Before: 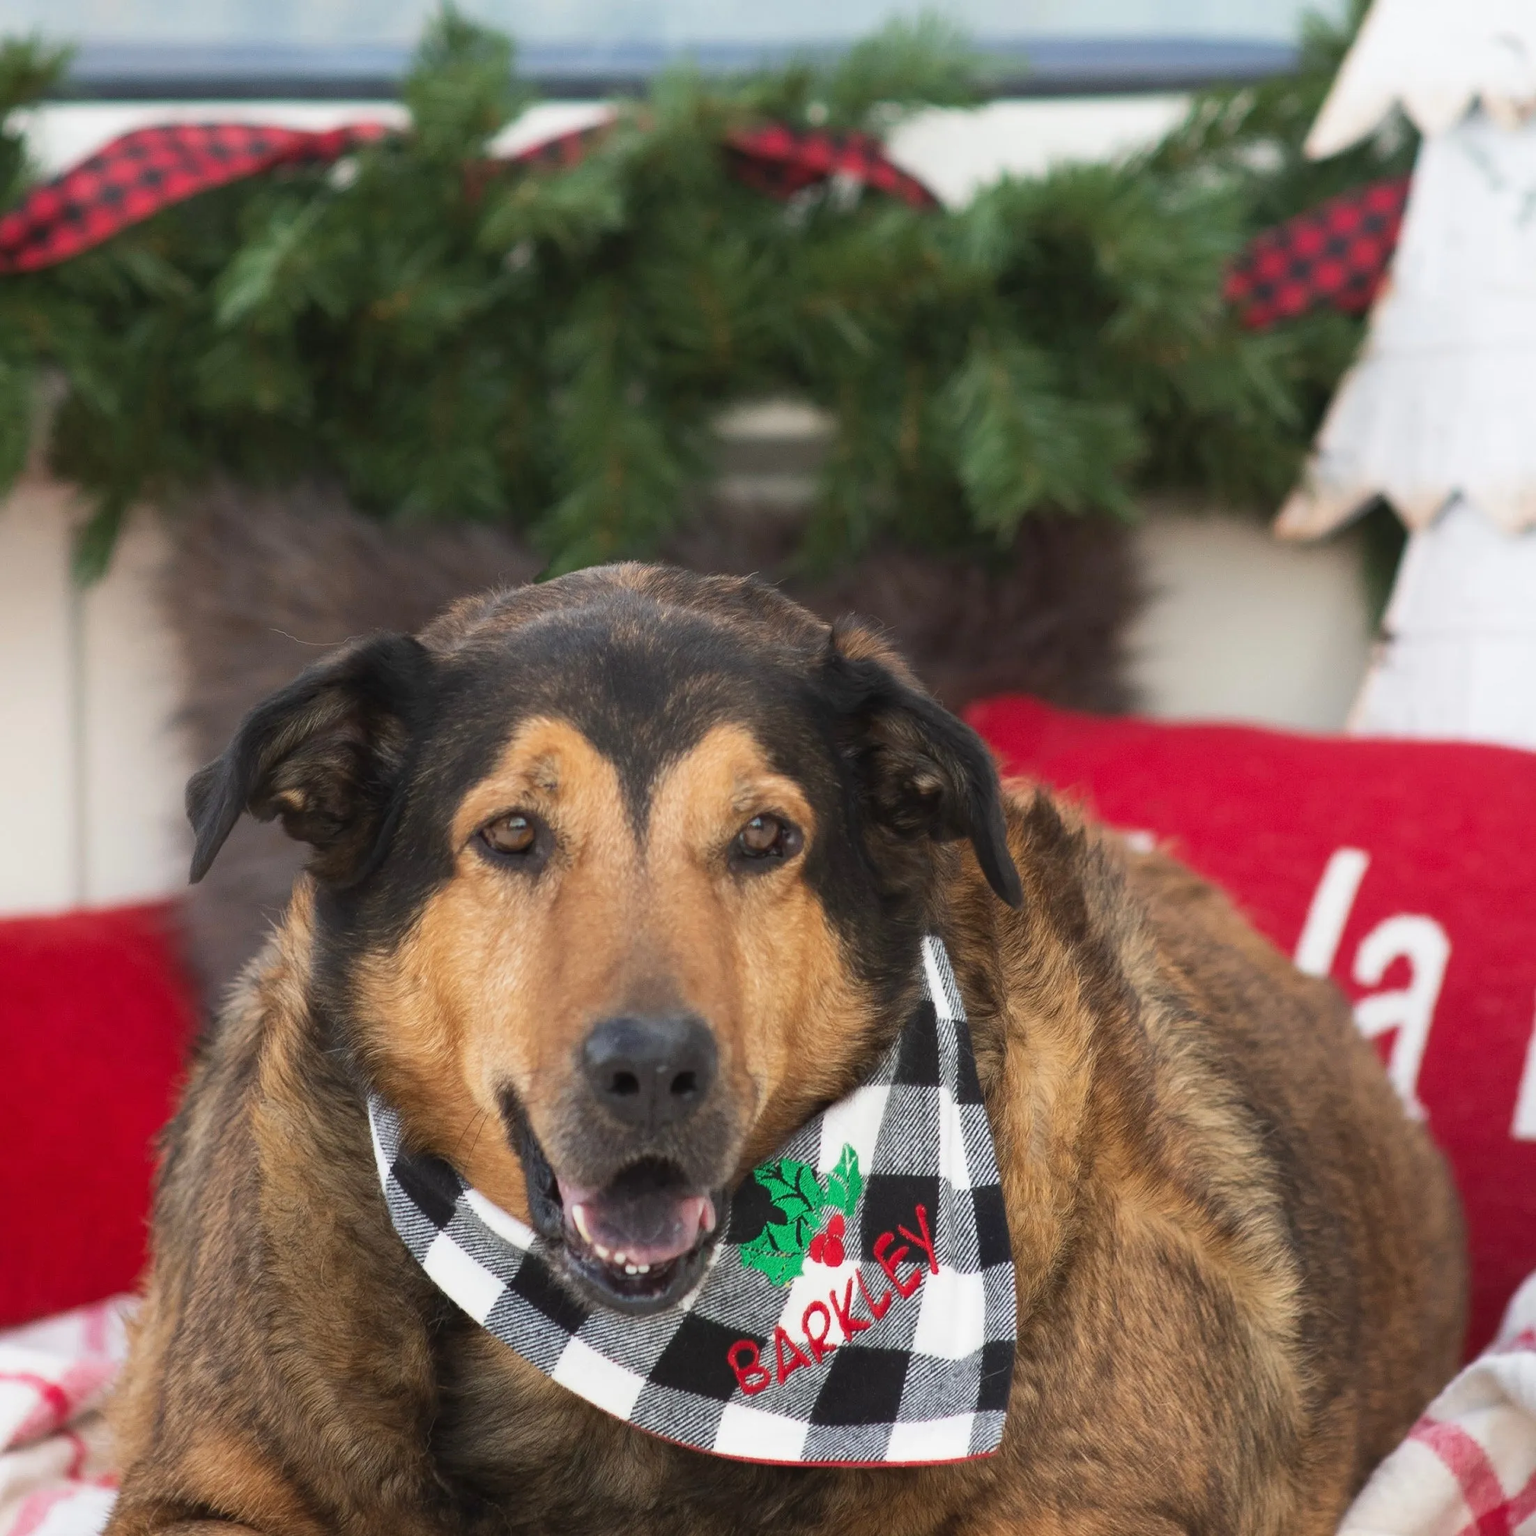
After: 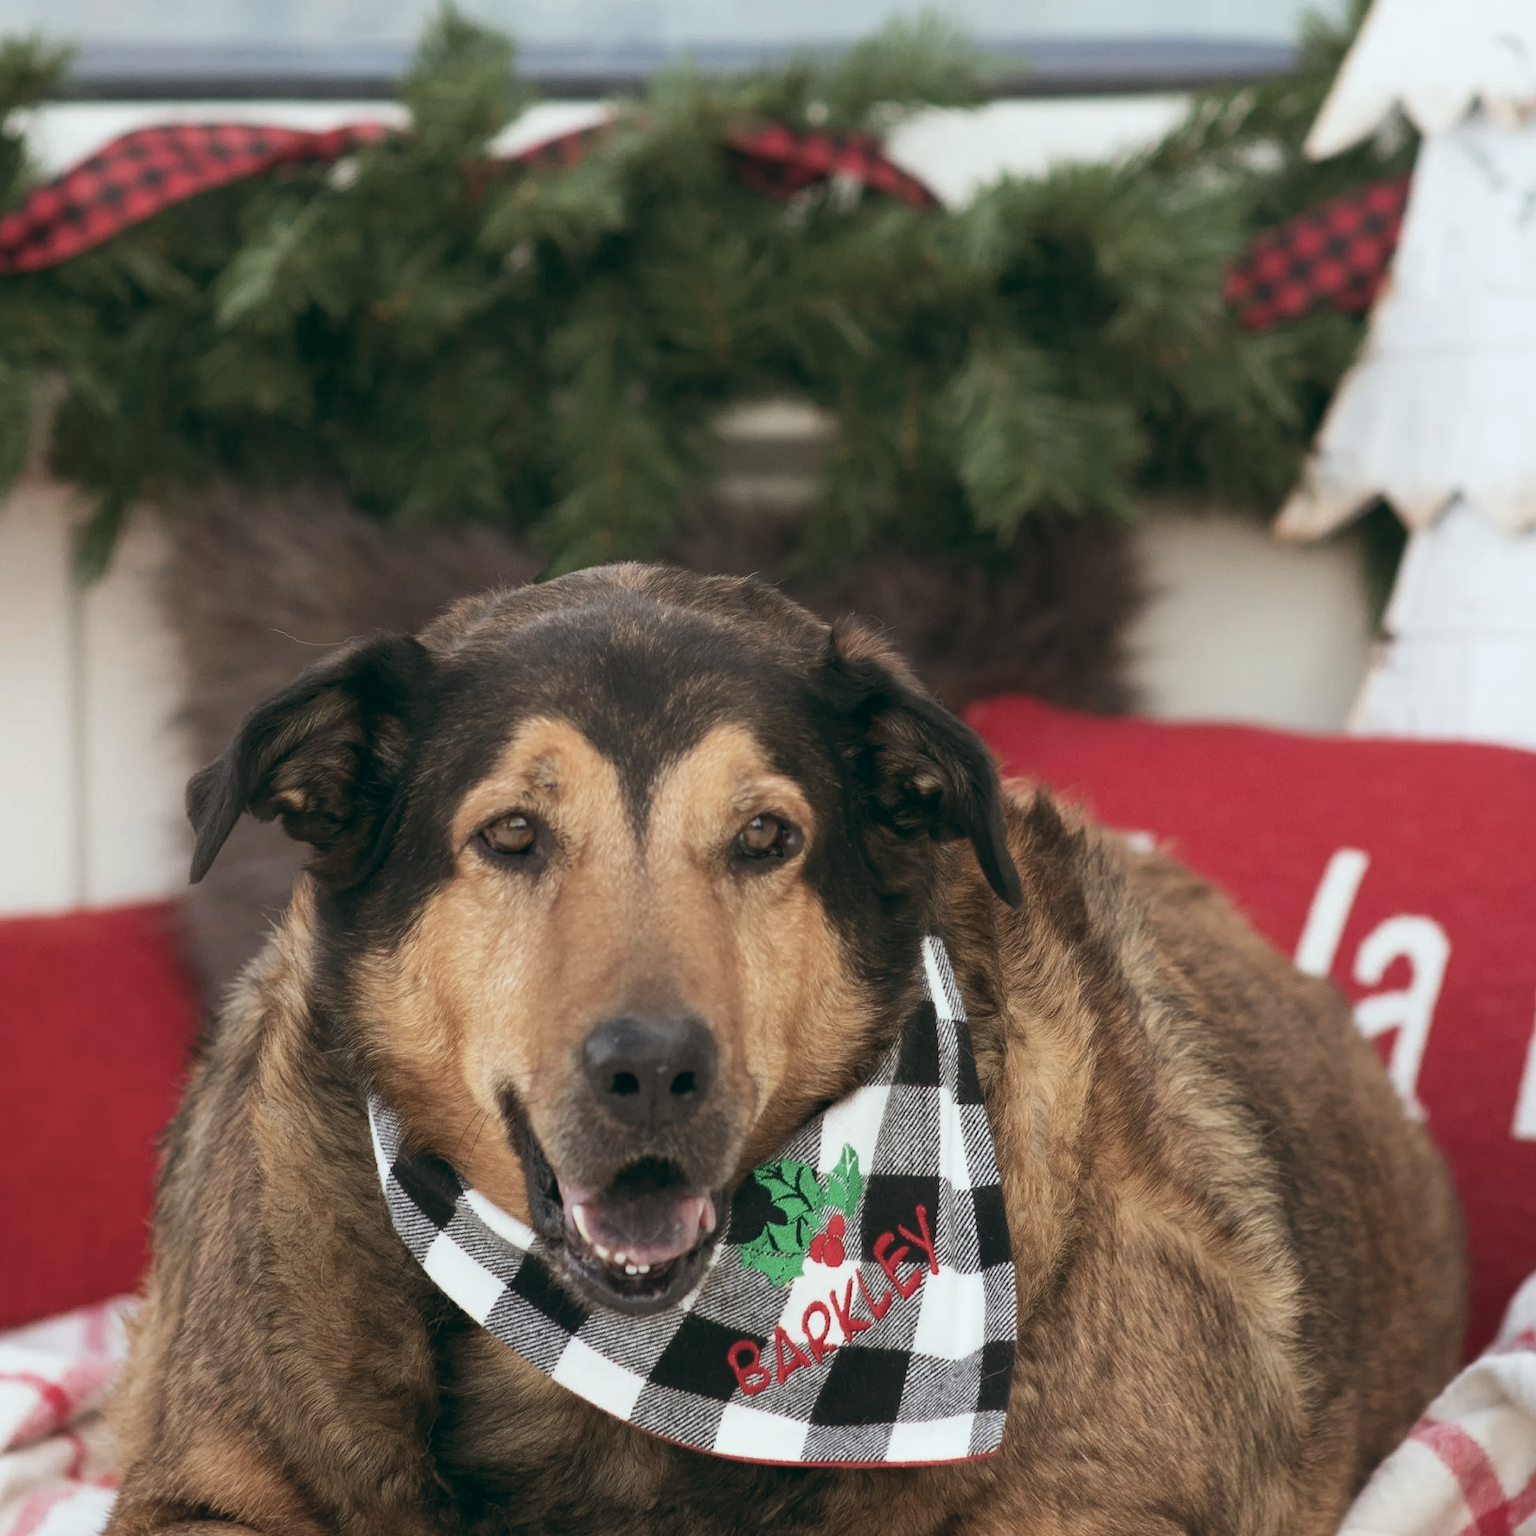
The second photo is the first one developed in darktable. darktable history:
color correction: saturation 0.99
color balance: lift [1, 0.994, 1.002, 1.006], gamma [0.957, 1.081, 1.016, 0.919], gain [0.97, 0.972, 1.01, 1.028], input saturation 91.06%, output saturation 79.8%
